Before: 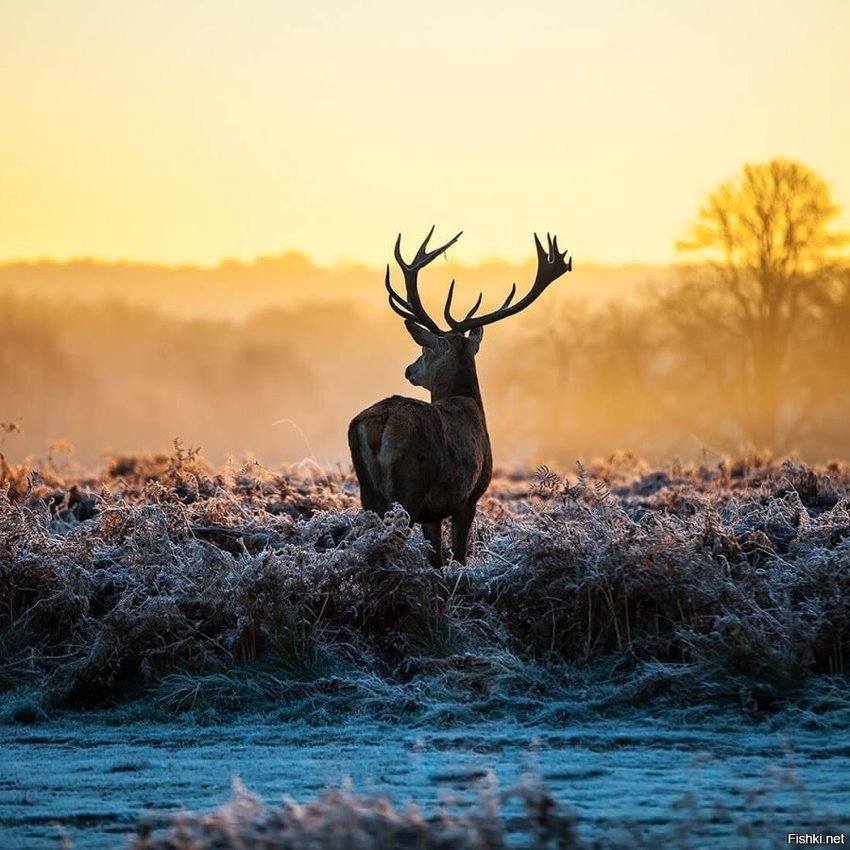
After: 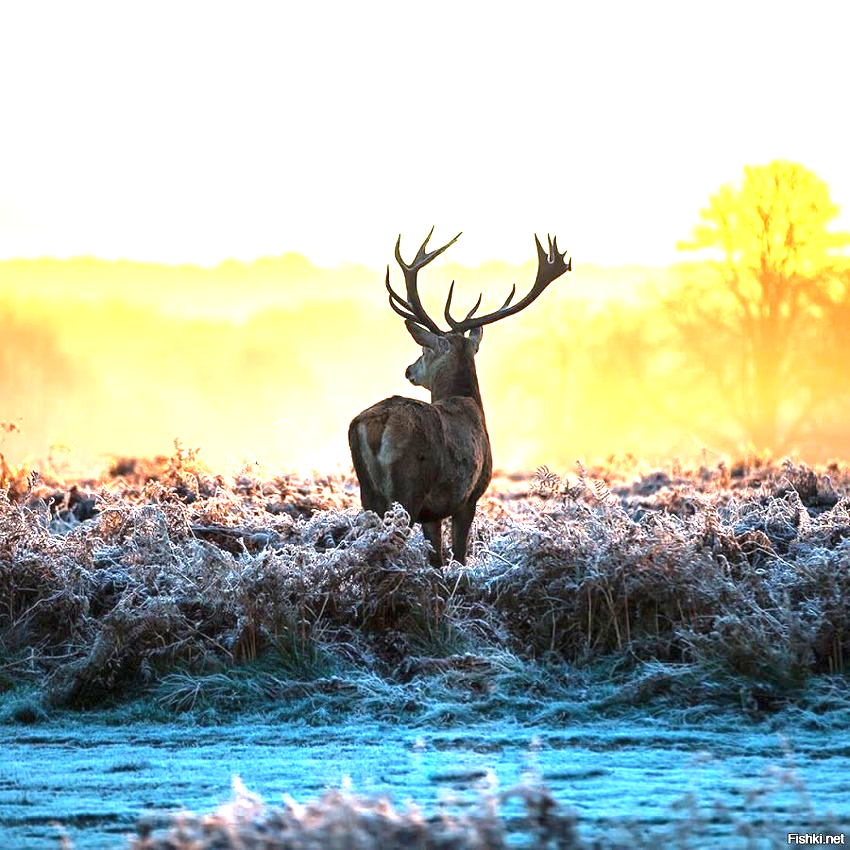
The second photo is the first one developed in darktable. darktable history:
exposure: black level correction 0, exposure 1.743 EV, compensate highlight preservation false
